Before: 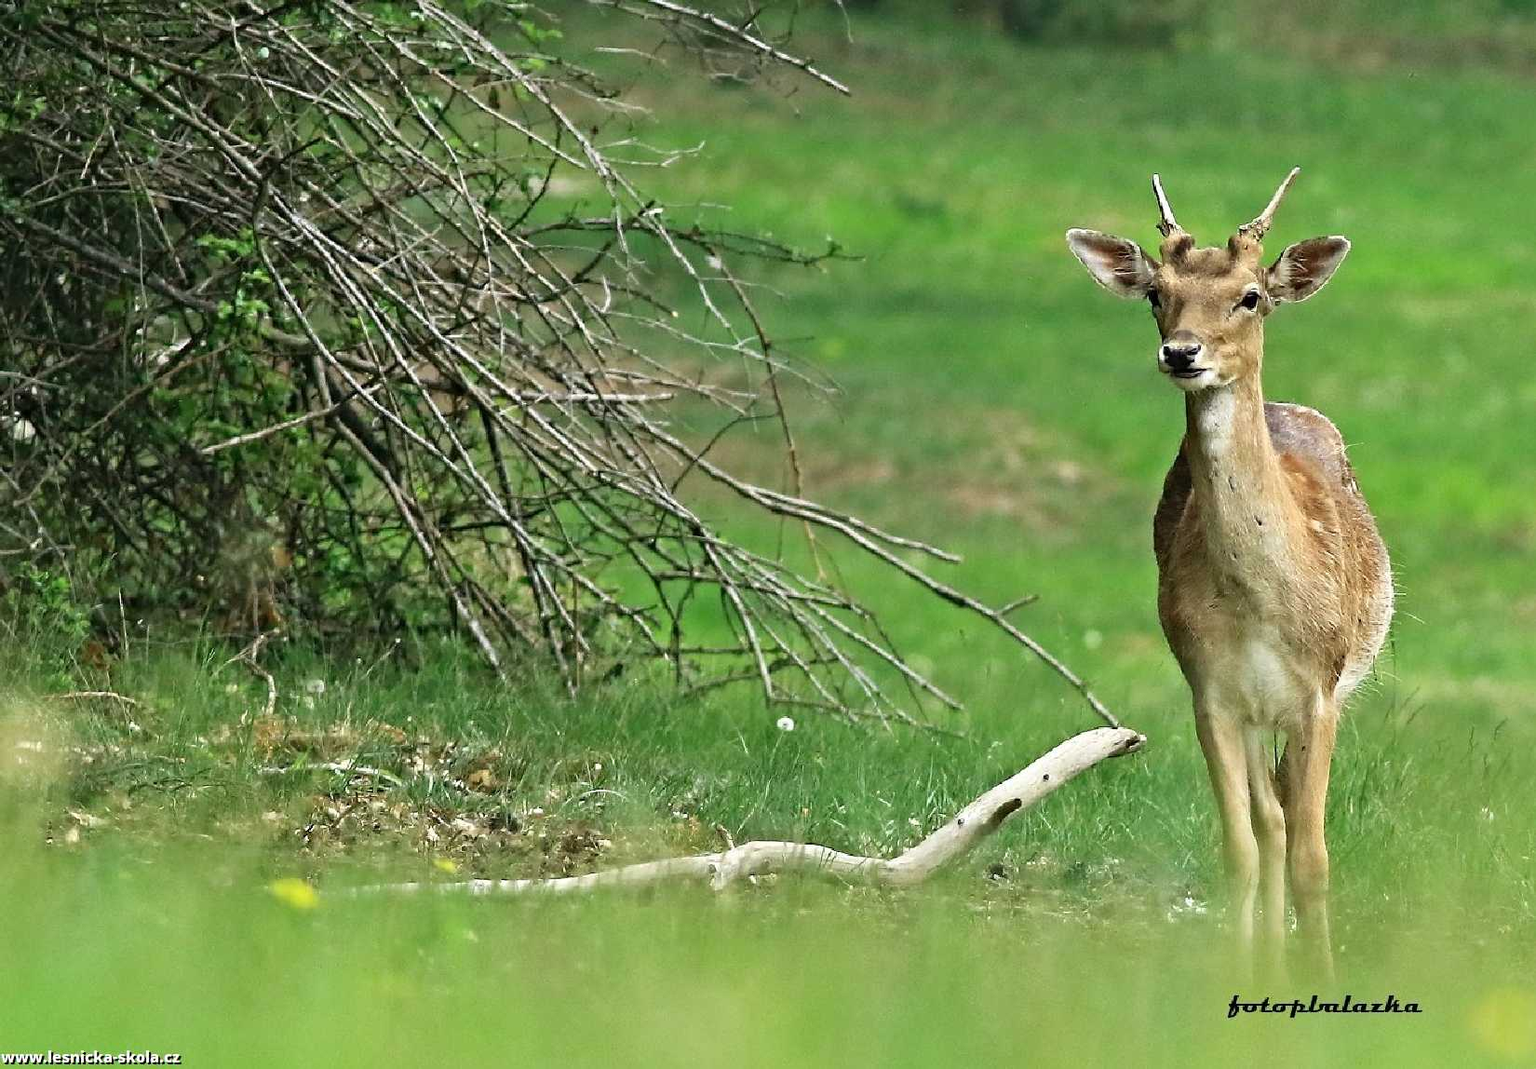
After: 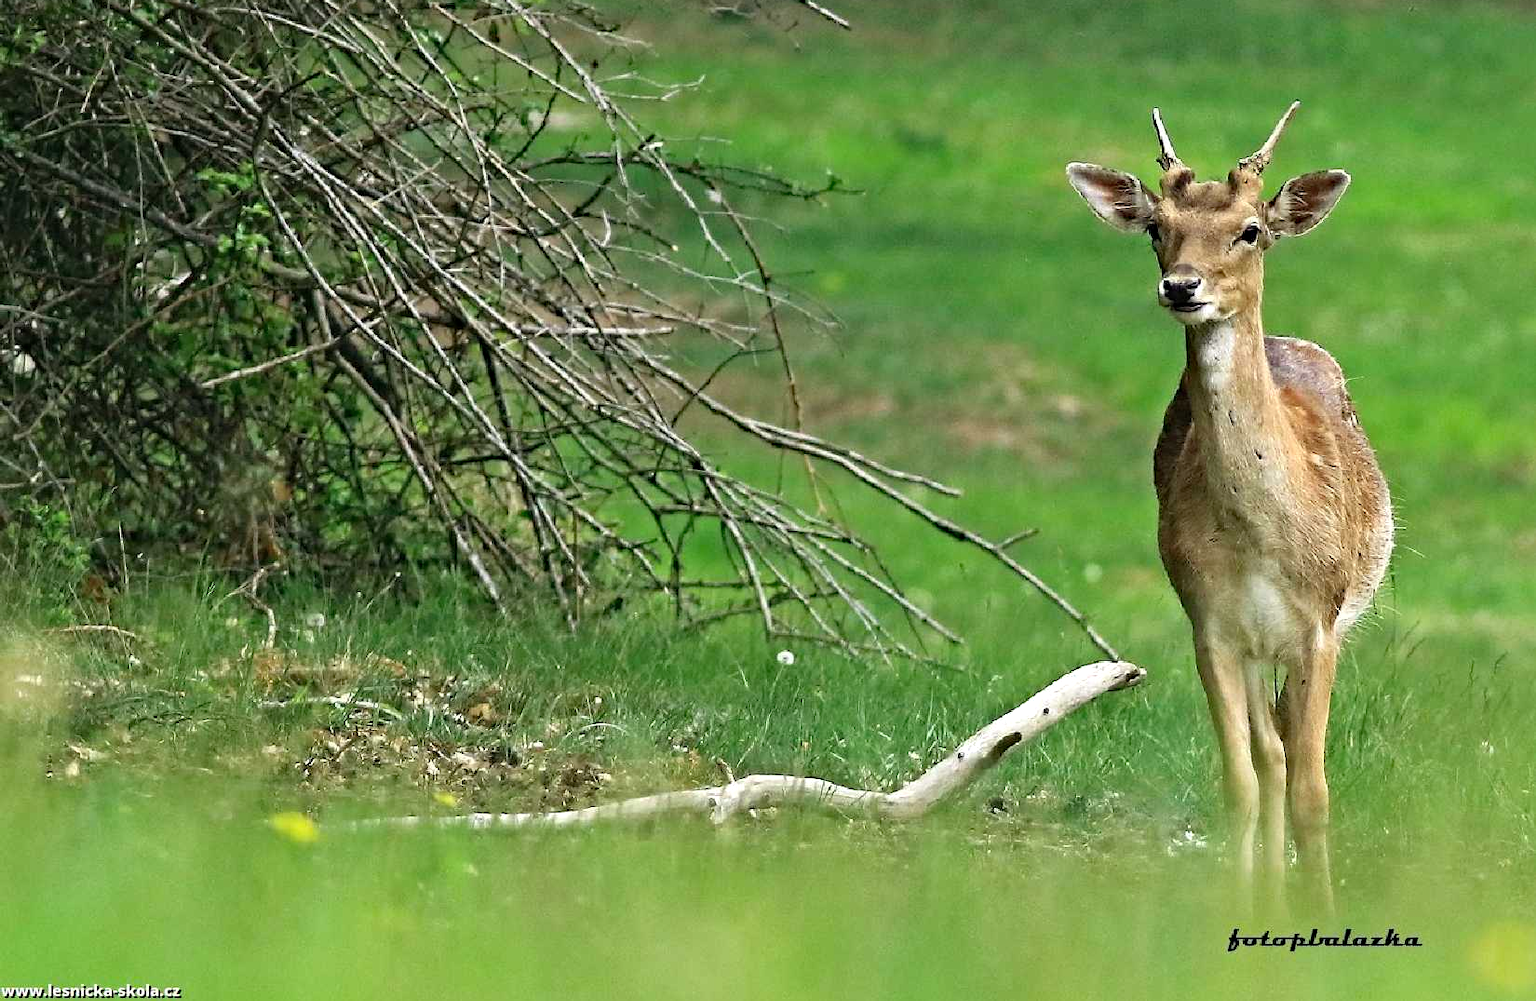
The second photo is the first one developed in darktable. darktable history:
crop and rotate: top 6.25%
haze removal: compatibility mode true, adaptive false
tone equalizer: on, module defaults
